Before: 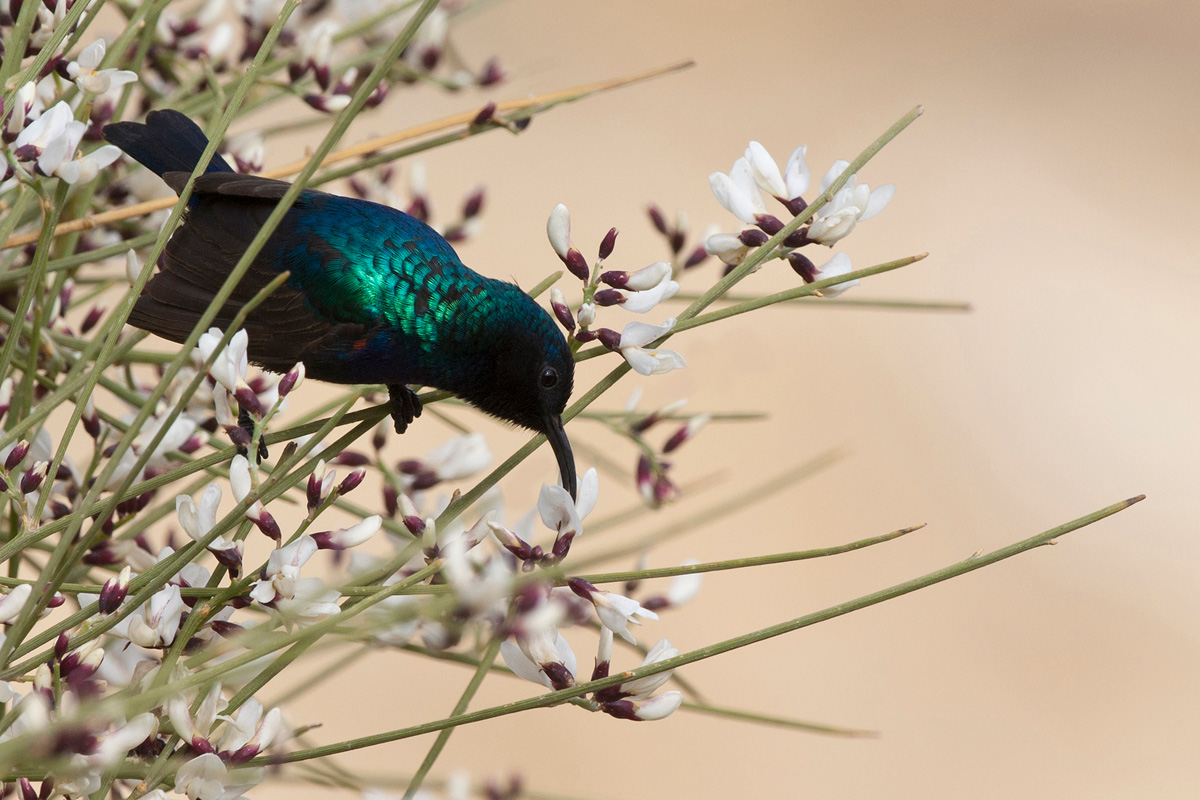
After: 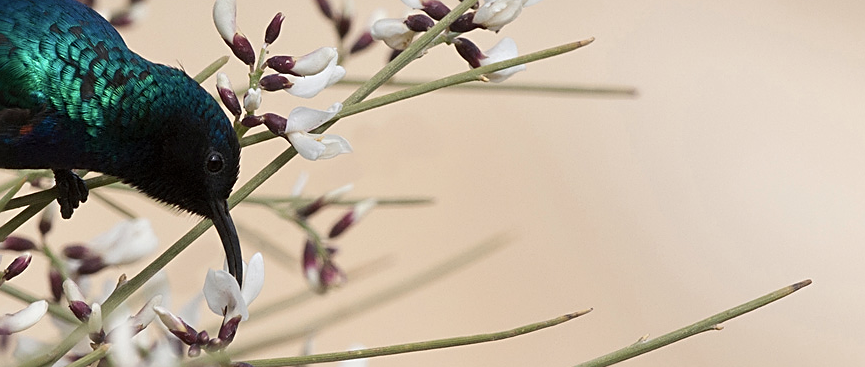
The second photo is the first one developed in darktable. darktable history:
sharpen: on, module defaults
crop and rotate: left 27.889%, top 27.109%, bottom 26.981%
contrast brightness saturation: saturation -0.172
